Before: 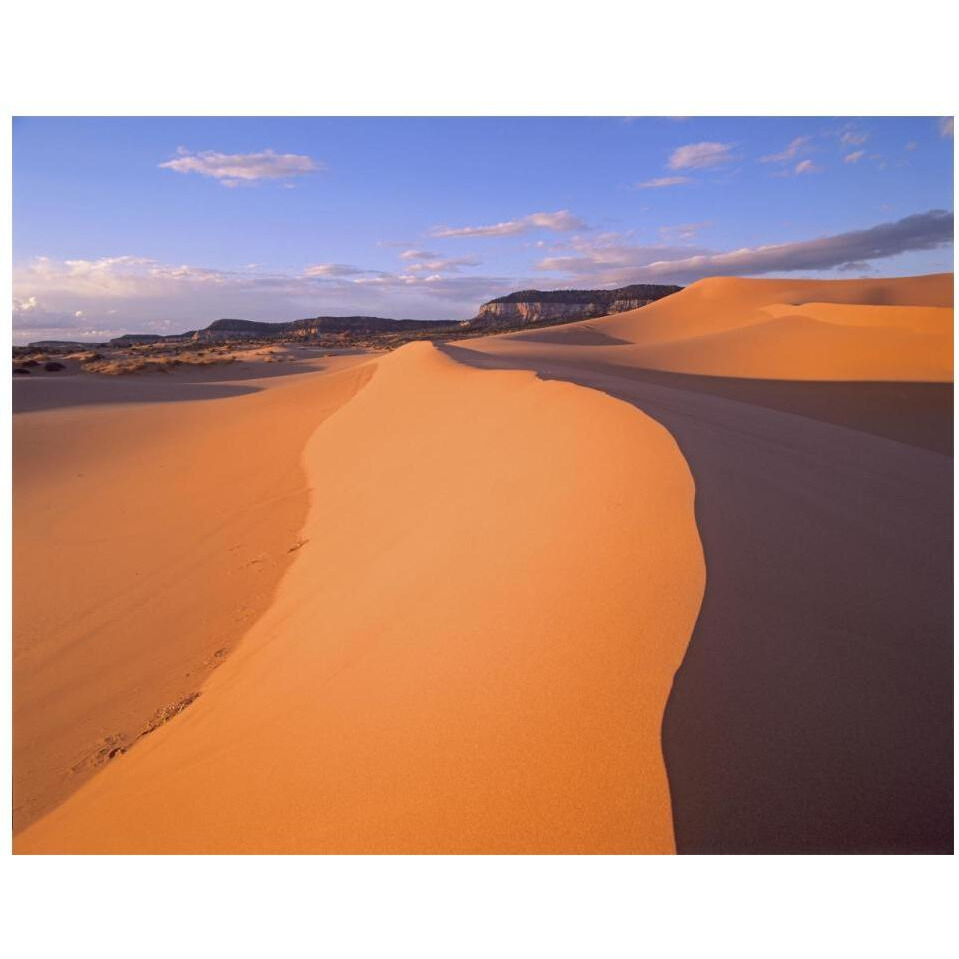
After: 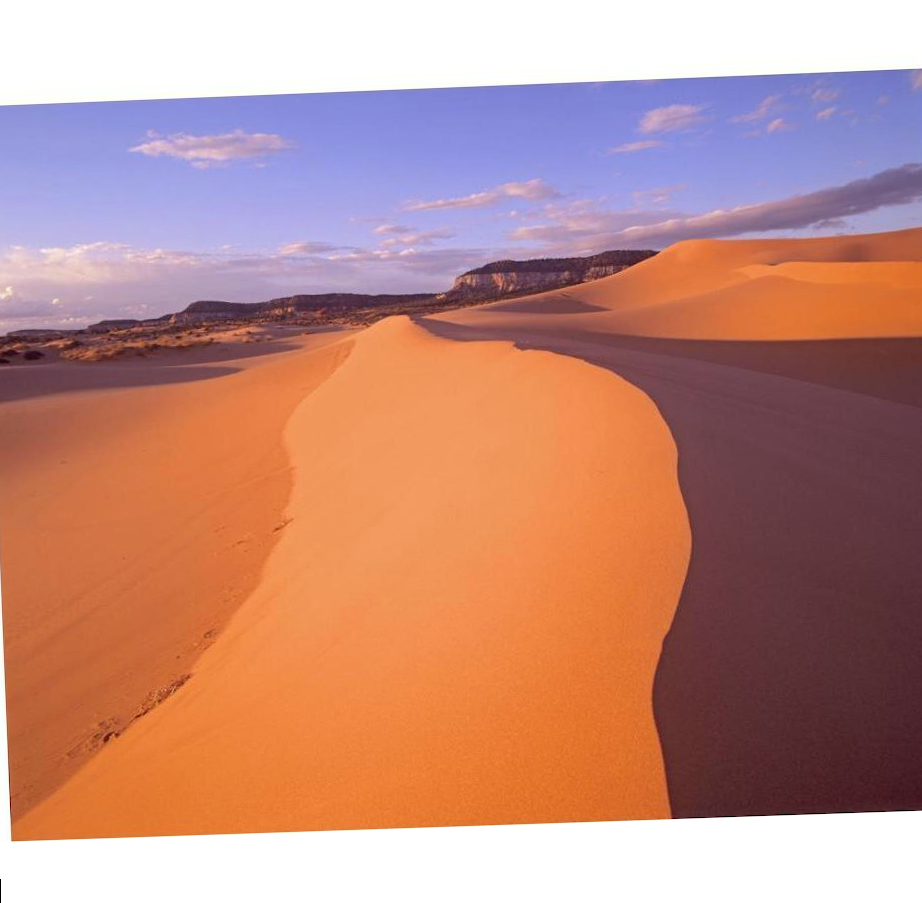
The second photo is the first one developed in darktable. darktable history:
rotate and perspective: rotation -2.12°, lens shift (vertical) 0.009, lens shift (horizontal) -0.008, automatic cropping original format, crop left 0.036, crop right 0.964, crop top 0.05, crop bottom 0.959
rgb levels: mode RGB, independent channels, levels [[0, 0.474, 1], [0, 0.5, 1], [0, 0.5, 1]]
